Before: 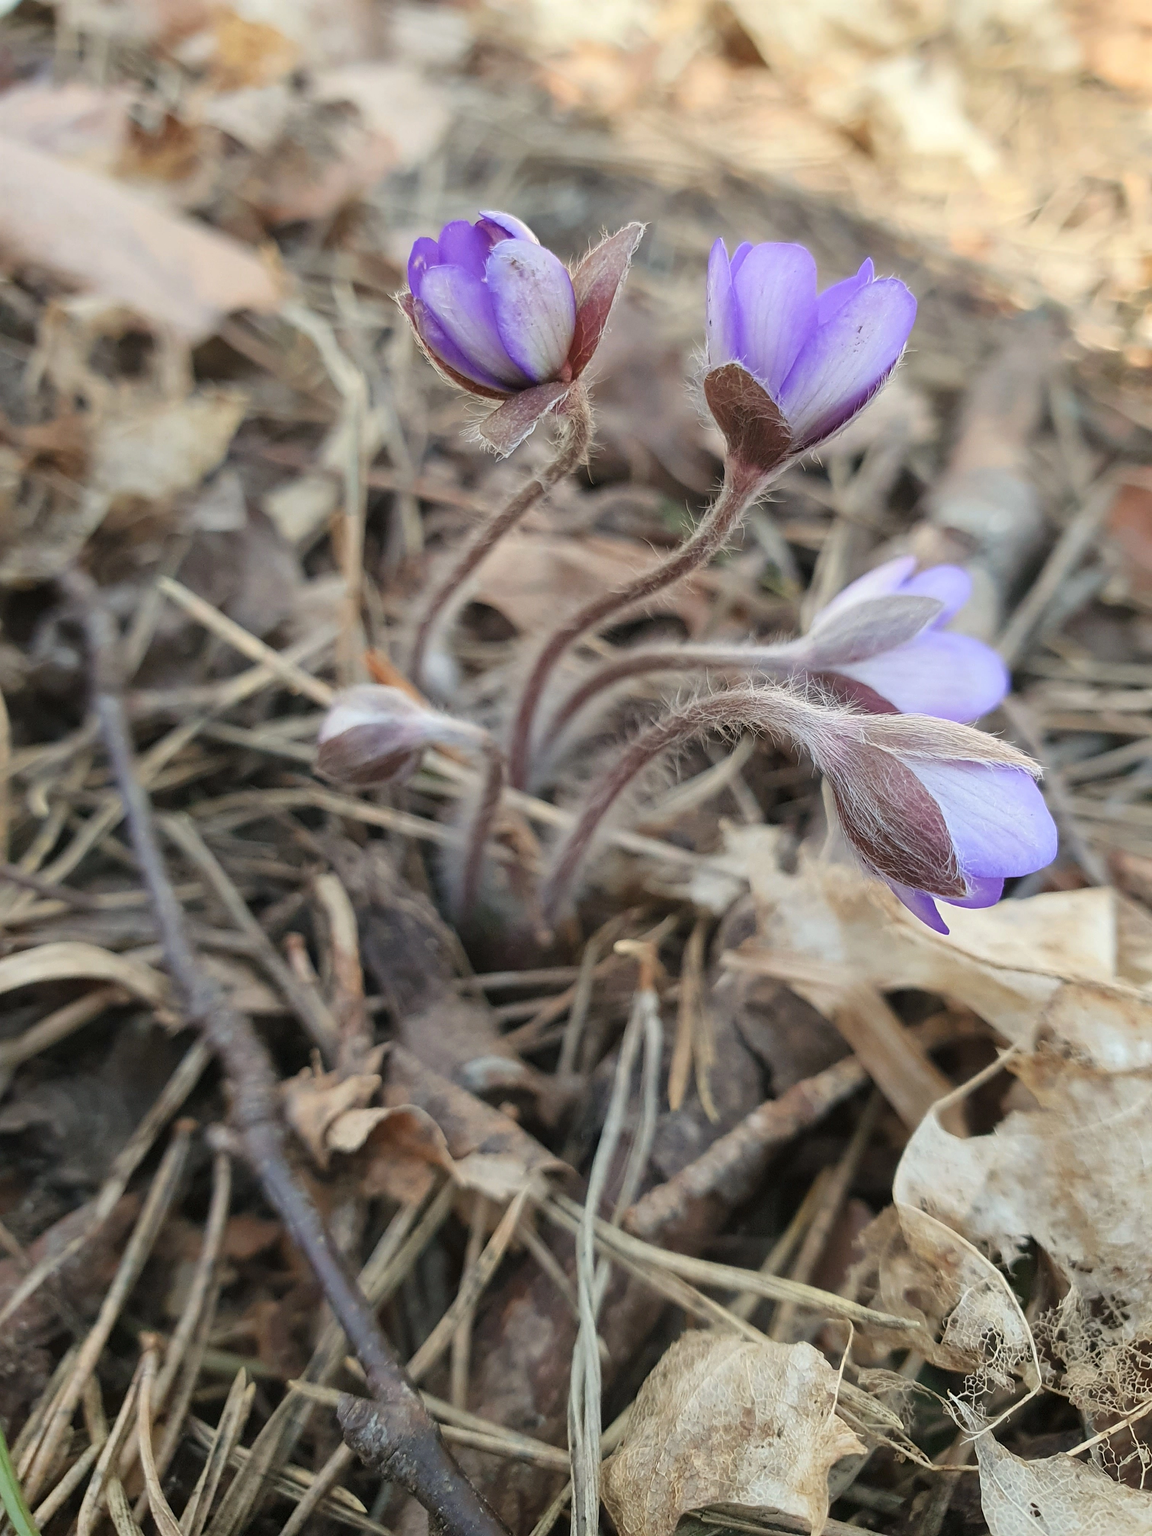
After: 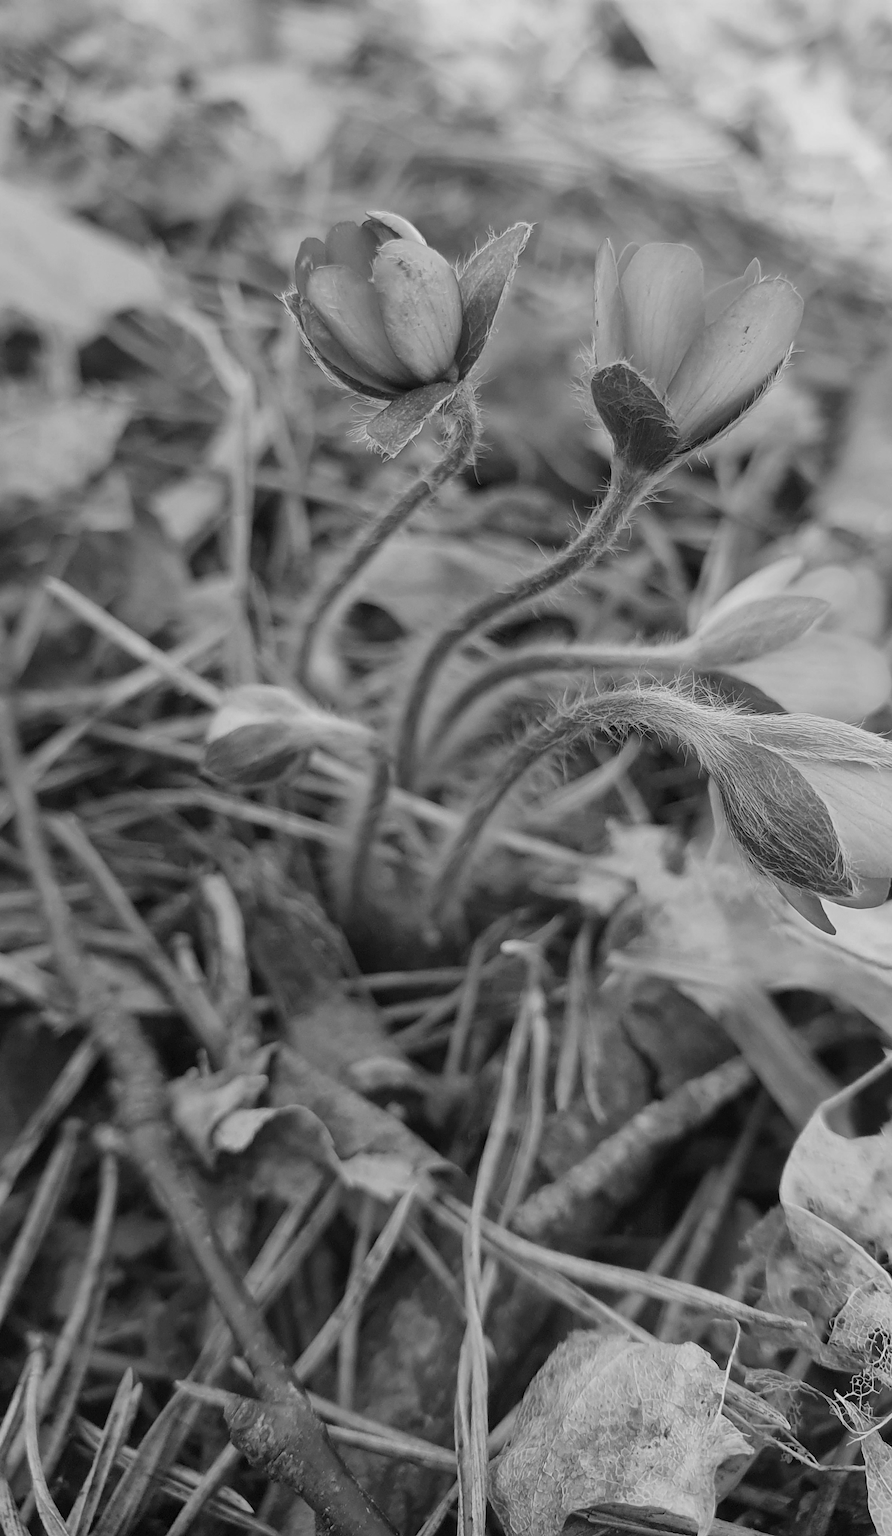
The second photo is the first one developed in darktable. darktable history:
crop: left 9.88%, right 12.664%
monochrome: a 73.58, b 64.21
white balance: red 0.766, blue 1.537
